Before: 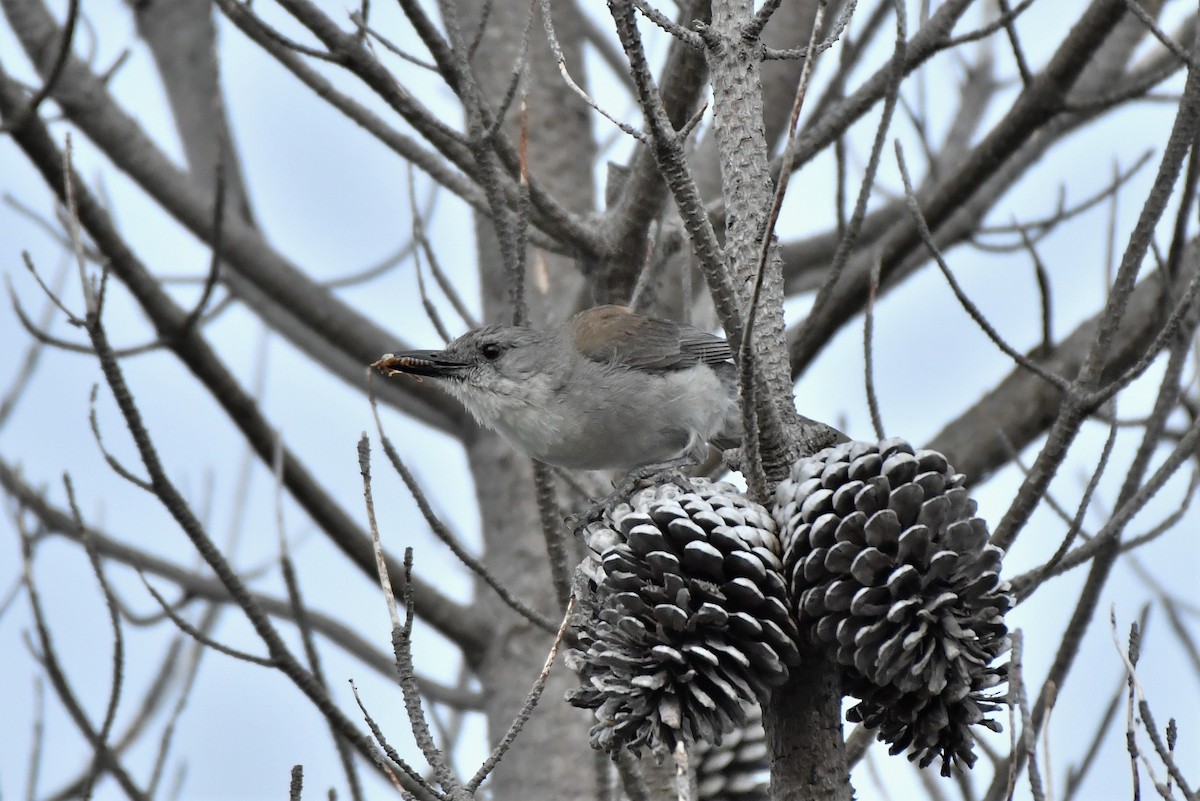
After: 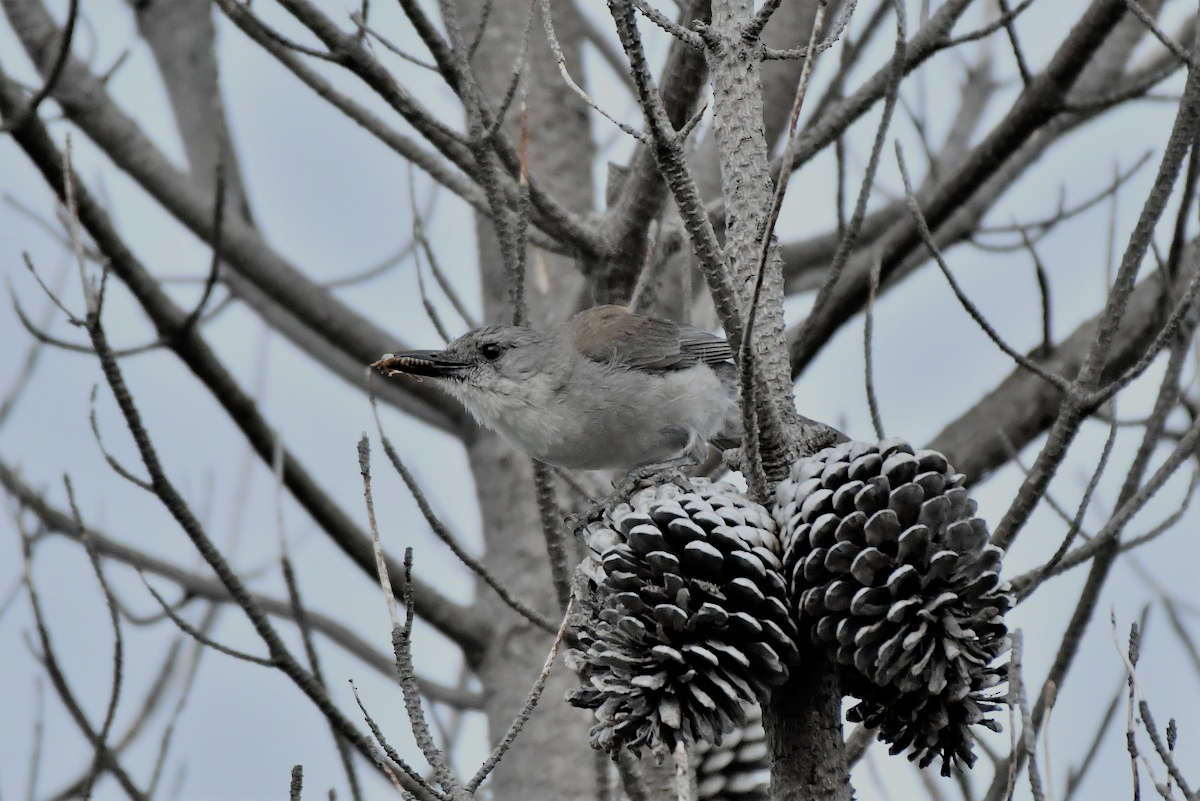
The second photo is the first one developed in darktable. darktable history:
color zones: curves: ch0 [(0, 0.5) (0.143, 0.5) (0.286, 0.5) (0.429, 0.504) (0.571, 0.5) (0.714, 0.509) (0.857, 0.5) (1, 0.5)]; ch1 [(0, 0.425) (0.143, 0.425) (0.286, 0.375) (0.429, 0.405) (0.571, 0.5) (0.714, 0.47) (0.857, 0.425) (1, 0.435)]; ch2 [(0, 0.5) (0.143, 0.5) (0.286, 0.5) (0.429, 0.517) (0.571, 0.5) (0.714, 0.51) (0.857, 0.5) (1, 0.5)]
exposure: exposure -0.04 EV, compensate highlight preservation false
filmic rgb: black relative exposure -7.15 EV, white relative exposure 5.36 EV, hardness 3.02
